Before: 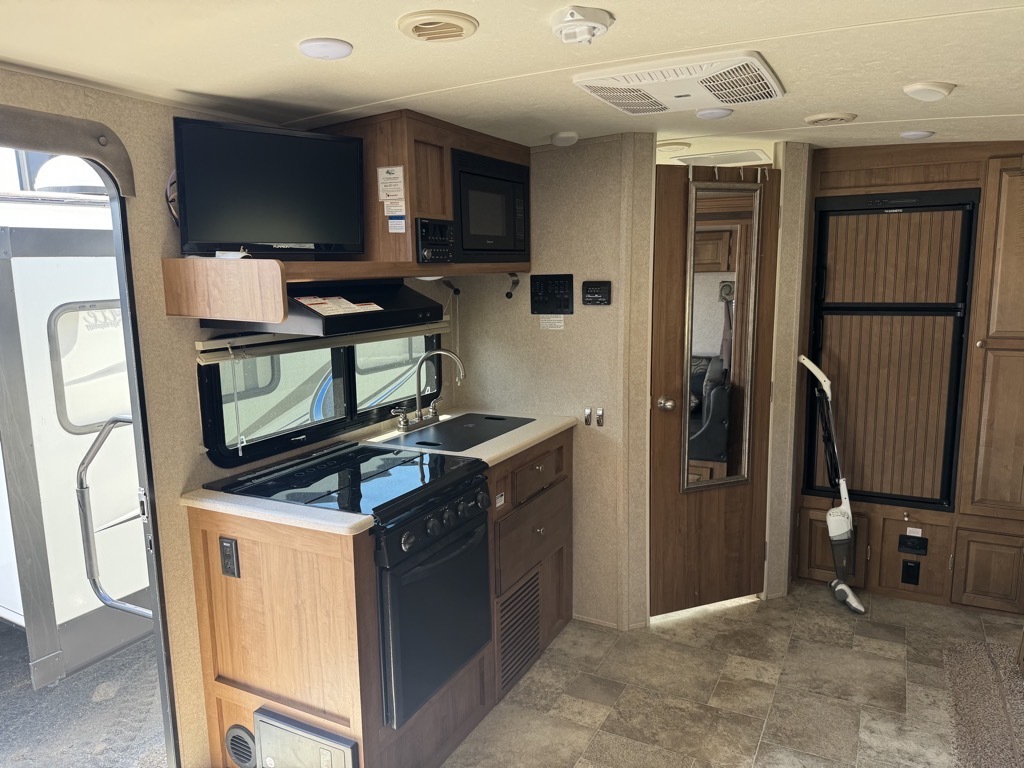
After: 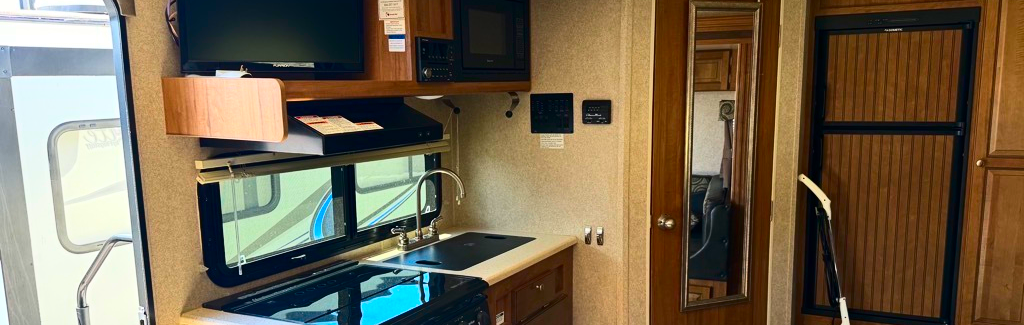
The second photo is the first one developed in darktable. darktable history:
contrast brightness saturation: contrast 0.261, brightness 0.023, saturation 0.856
crop and rotate: top 23.572%, bottom 34.034%
